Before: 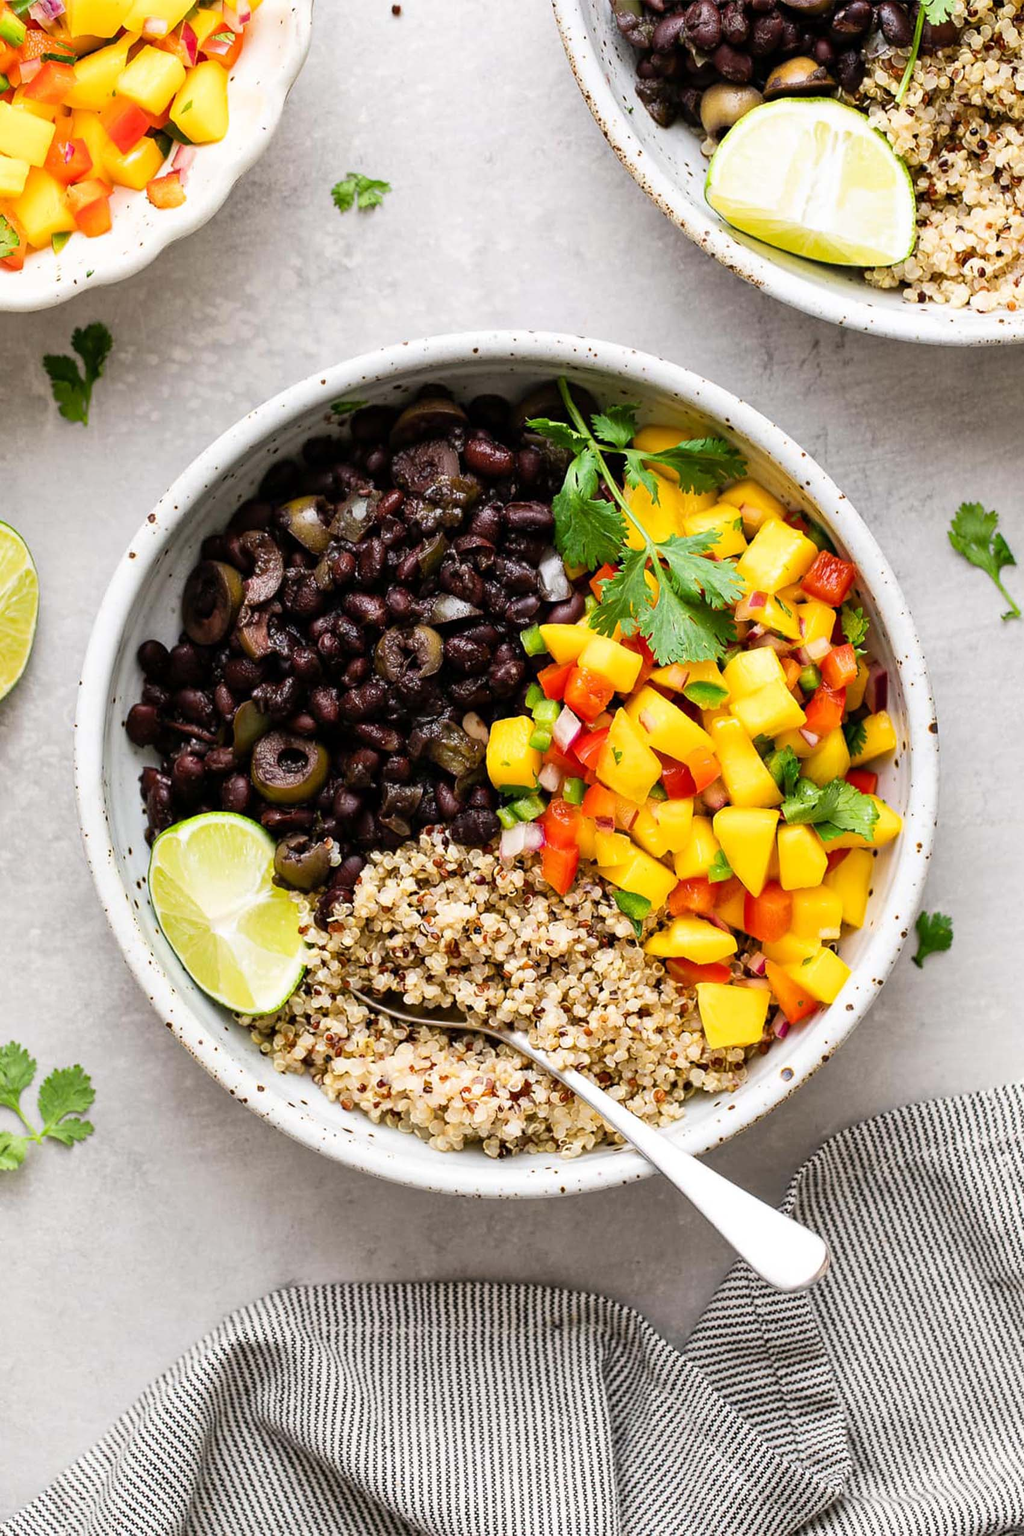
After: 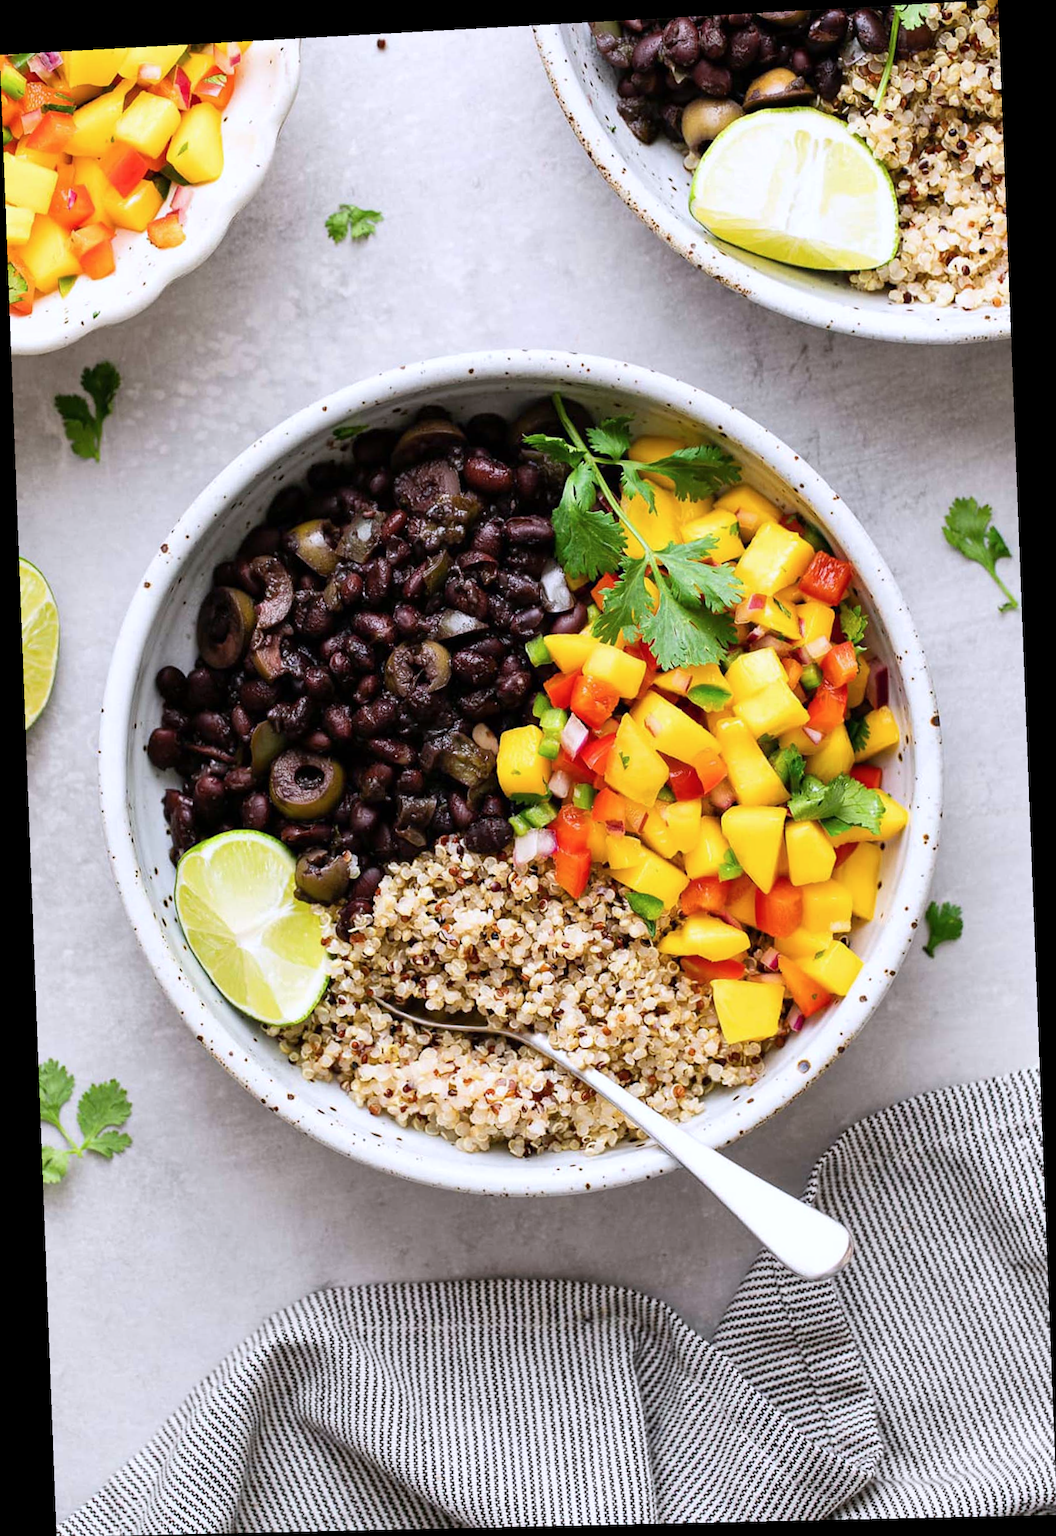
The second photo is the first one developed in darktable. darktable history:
color calibration: illuminant as shot in camera, x 0.358, y 0.373, temperature 4628.91 K
rotate and perspective: rotation -2.22°, lens shift (horizontal) -0.022, automatic cropping off
white balance: red 1, blue 1
